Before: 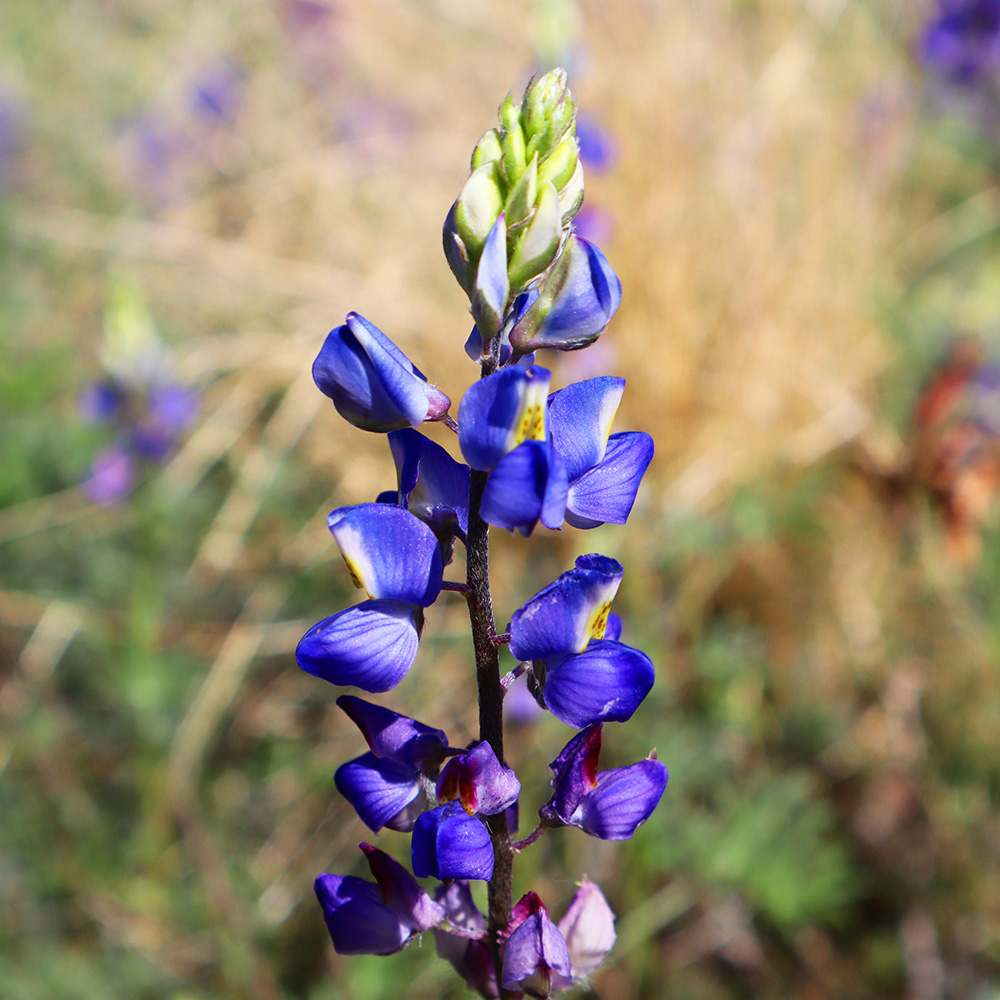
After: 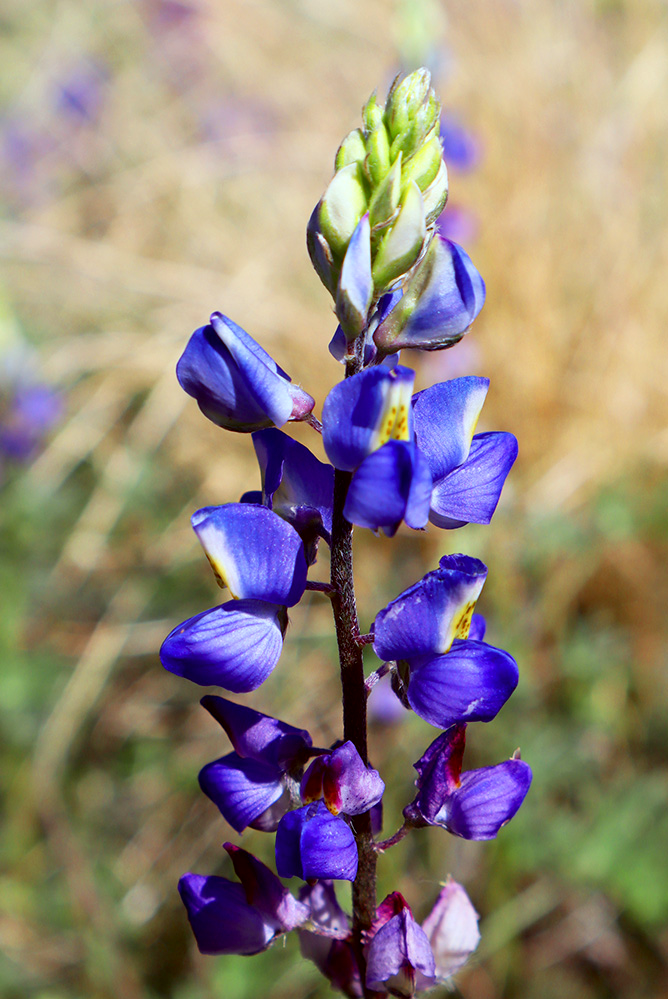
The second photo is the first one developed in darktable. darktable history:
crop and rotate: left 13.696%, right 19.422%
exposure: black level correction 0.005, exposure 0.015 EV, compensate exposure bias true, compensate highlight preservation false
color correction: highlights a* -5.05, highlights b* -3.59, shadows a* 4.18, shadows b* 4.12
